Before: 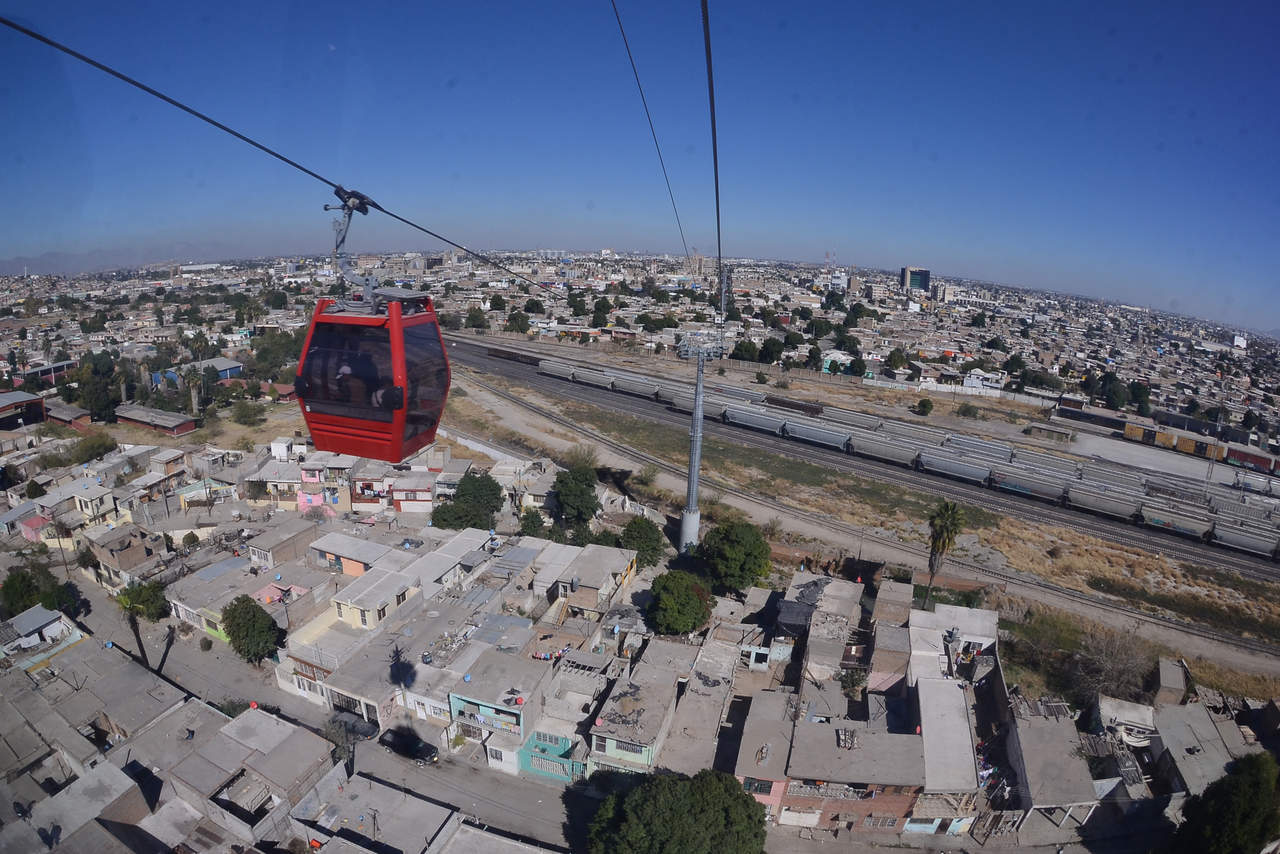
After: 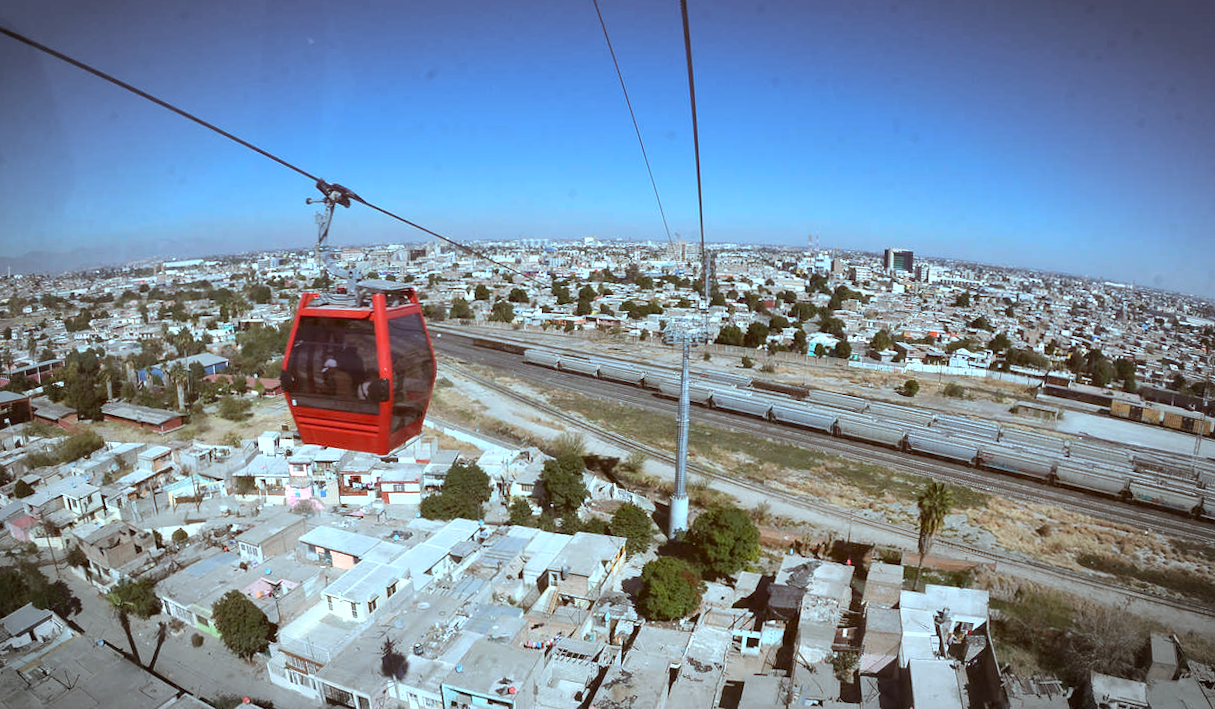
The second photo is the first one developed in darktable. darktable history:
crop and rotate: angle 0.2°, left 0.275%, right 3.127%, bottom 14.18%
rotate and perspective: rotation -1°, crop left 0.011, crop right 0.989, crop top 0.025, crop bottom 0.975
color correction: highlights a* -14.62, highlights b* -16.22, shadows a* 10.12, shadows b* 29.4
exposure: black level correction 0.001, exposure 0.955 EV, compensate exposure bias true, compensate highlight preservation false
vignetting: automatic ratio true
